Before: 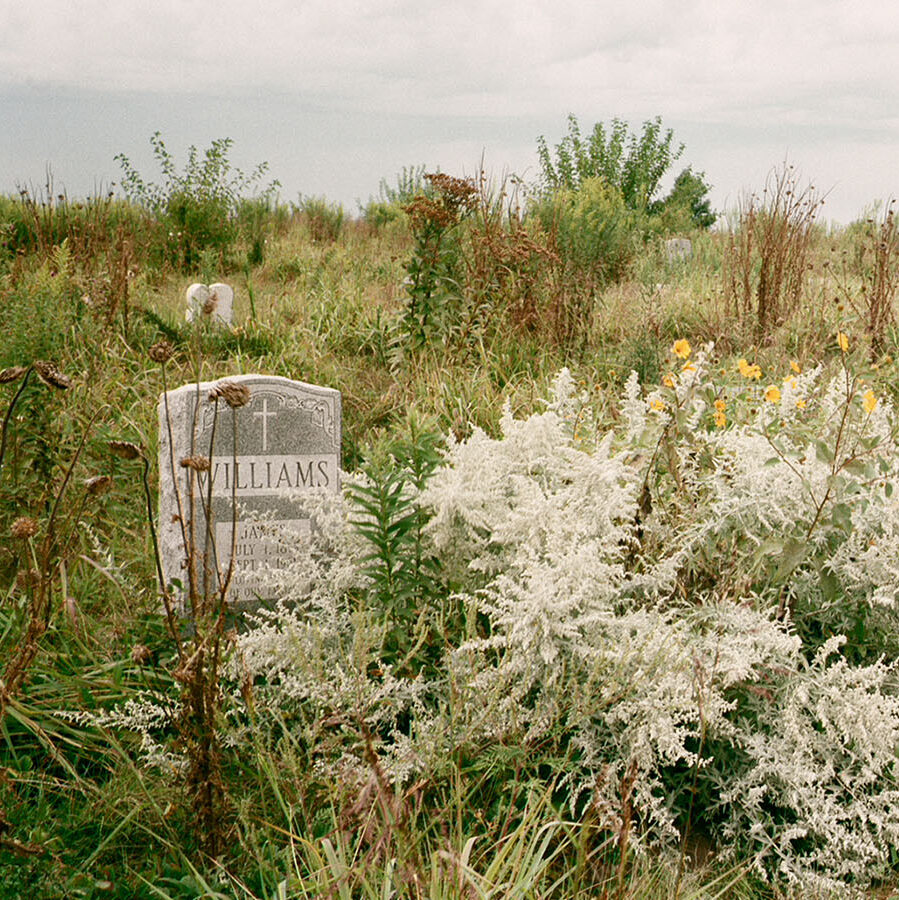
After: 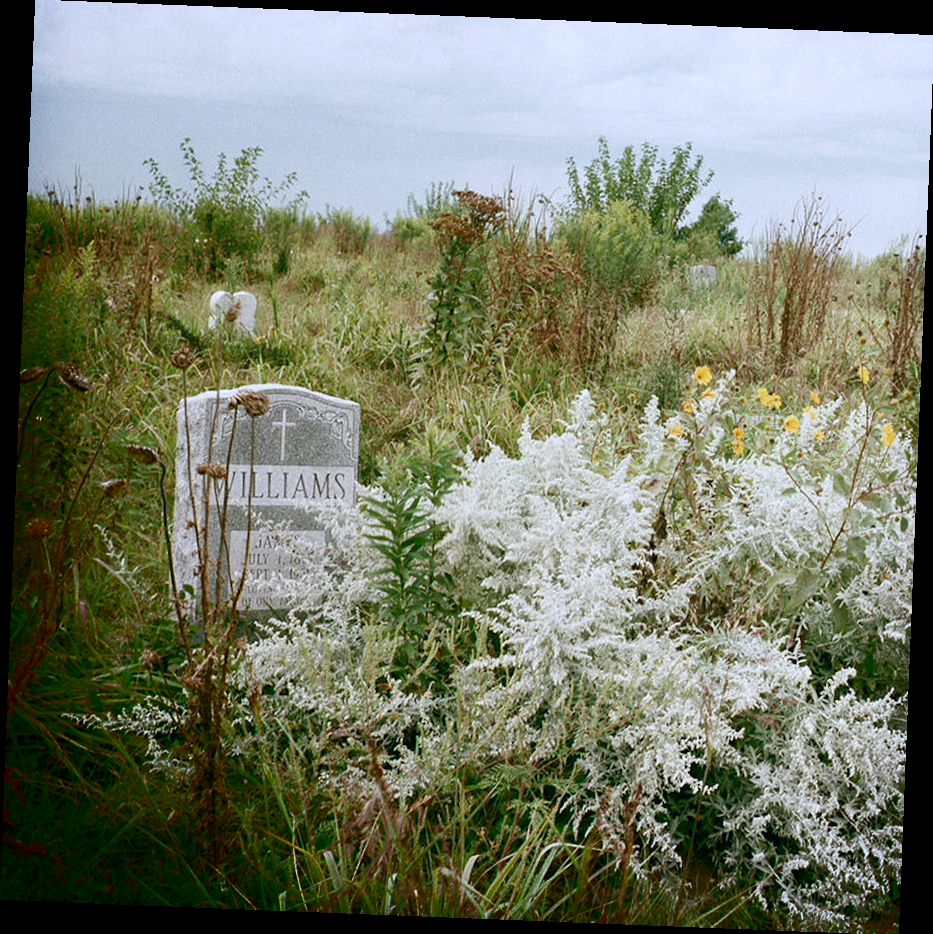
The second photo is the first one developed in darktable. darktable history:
shadows and highlights: shadows -88.03, highlights -35.45, shadows color adjustment 99.15%, highlights color adjustment 0%, soften with gaussian
rotate and perspective: rotation 2.27°, automatic cropping off
white balance: red 0.926, green 1.003, blue 1.133
